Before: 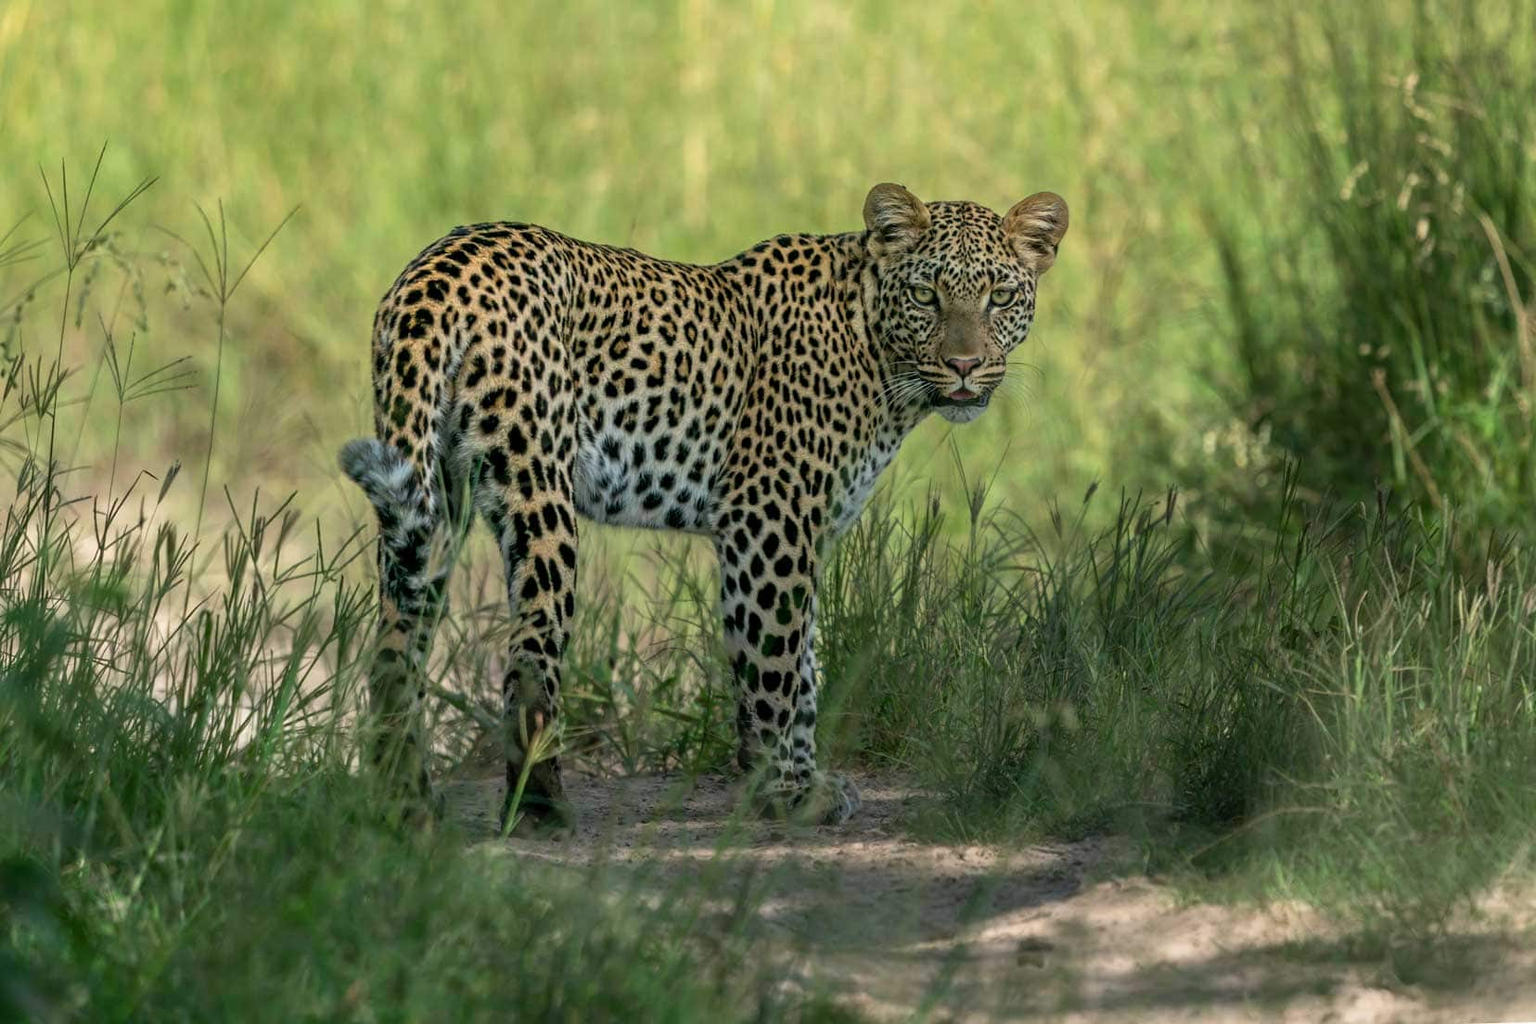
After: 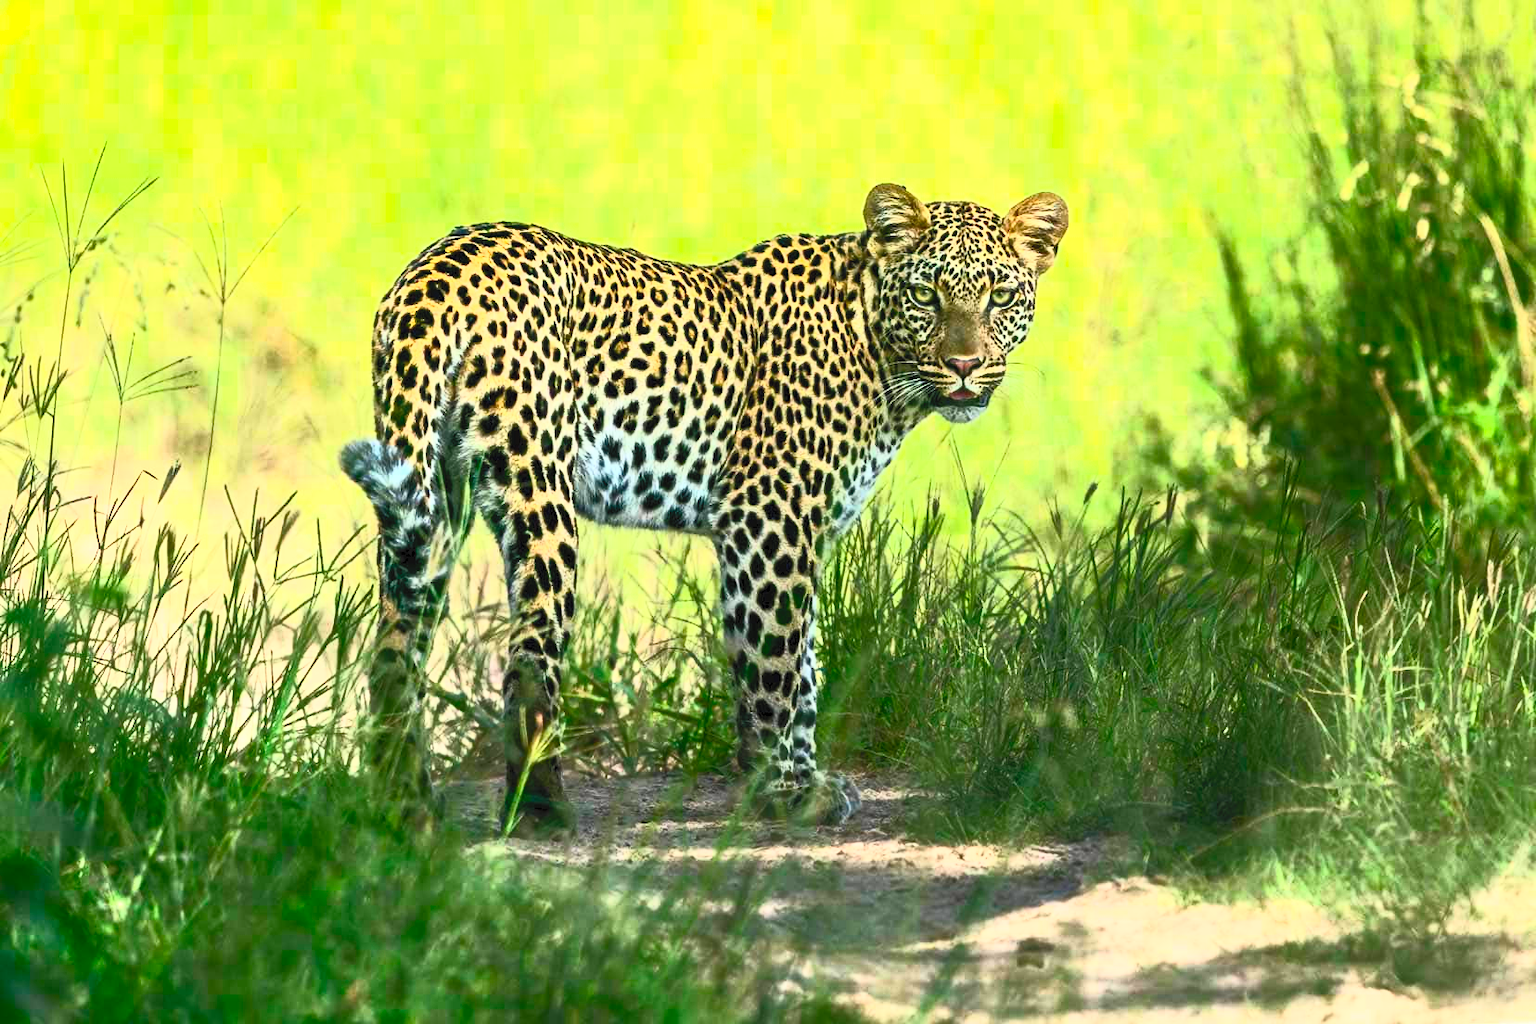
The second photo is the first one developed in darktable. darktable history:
contrast brightness saturation: contrast 0.989, brightness 0.995, saturation 0.995
